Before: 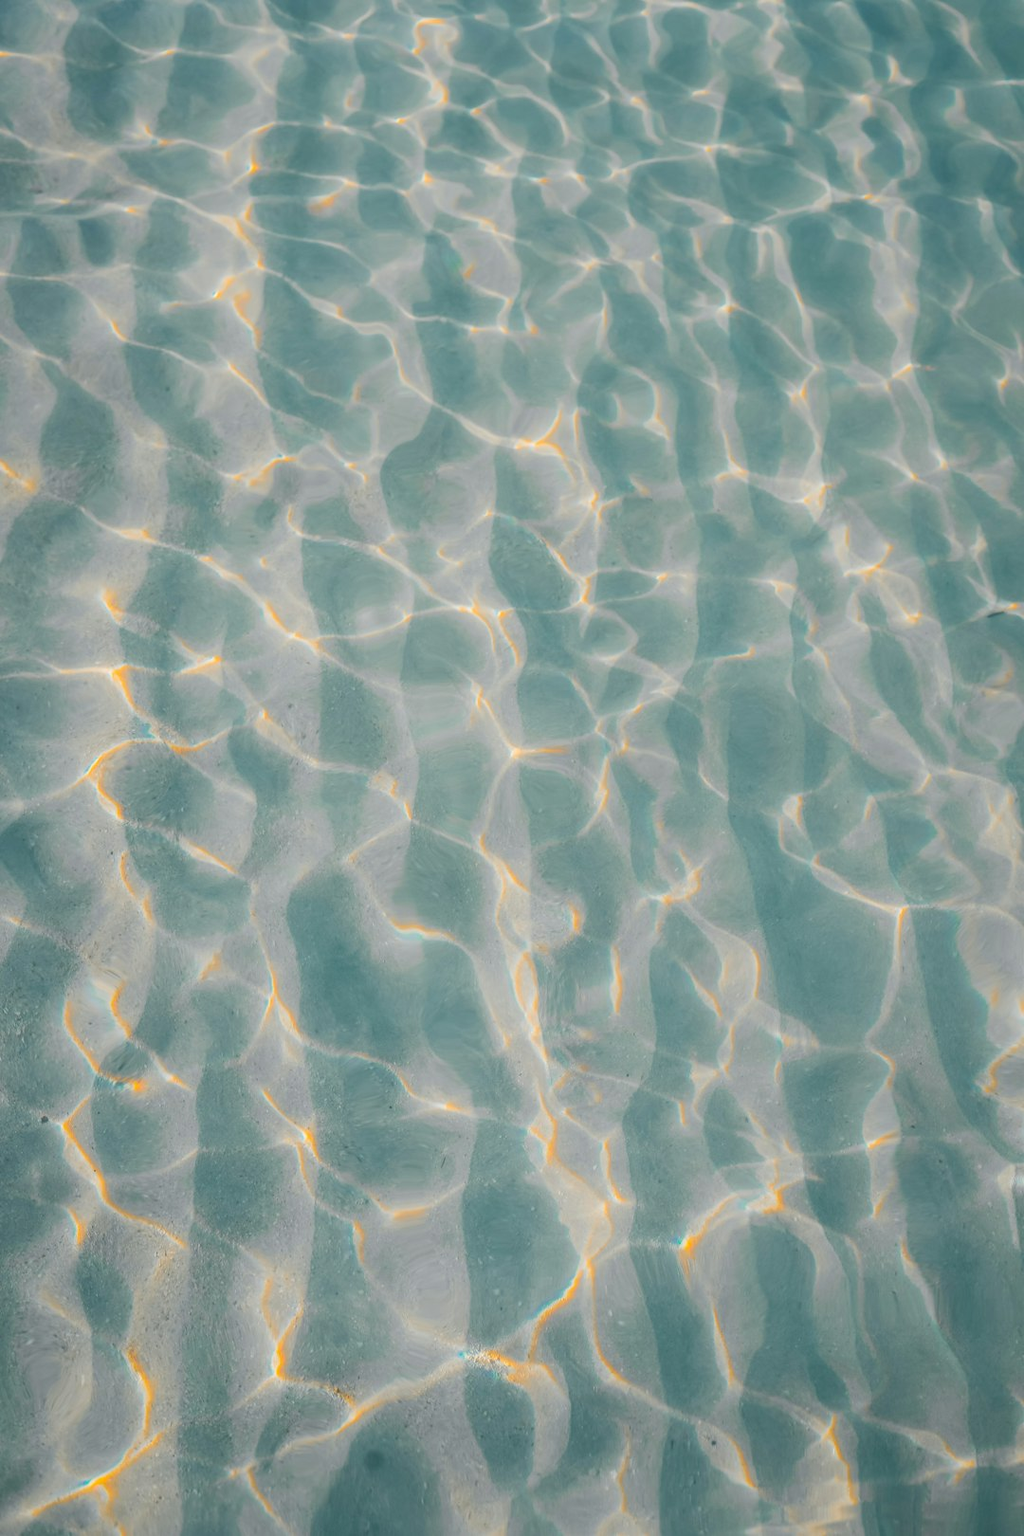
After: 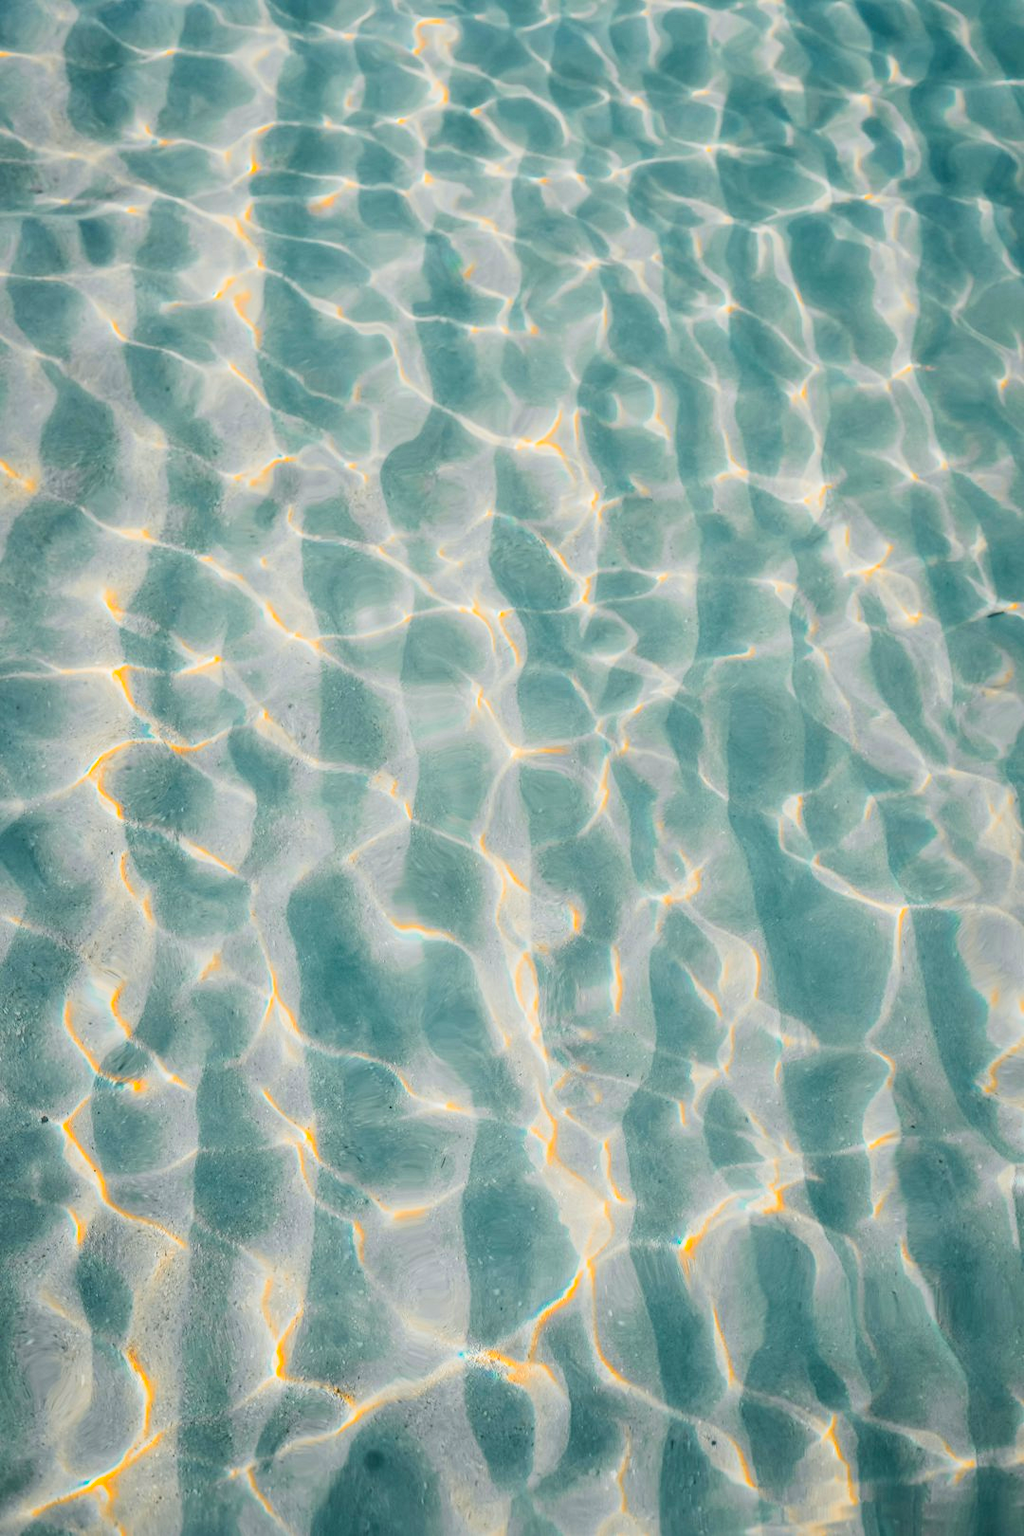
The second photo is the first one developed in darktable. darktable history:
tone curve: curves: ch0 [(0, 0) (0.003, 0.003) (0.011, 0.012) (0.025, 0.026) (0.044, 0.046) (0.069, 0.072) (0.1, 0.104) (0.136, 0.141) (0.177, 0.185) (0.224, 0.234) (0.277, 0.289) (0.335, 0.349) (0.399, 0.415) (0.468, 0.488) (0.543, 0.566) (0.623, 0.649) (0.709, 0.739) (0.801, 0.834) (0.898, 0.923) (1, 1)], preserve colors none
local contrast: mode bilateral grid, contrast 20, coarseness 50, detail 133%, midtone range 0.2
color correction: highlights b* -0.034, saturation 1.33
filmic rgb: black relative exposure -5.03 EV, white relative exposure 3.51 EV, threshold -0.324 EV, transition 3.19 EV, structure ↔ texture 99.94%, hardness 3.18, contrast 1.395, highlights saturation mix -49.98%, enable highlight reconstruction true
